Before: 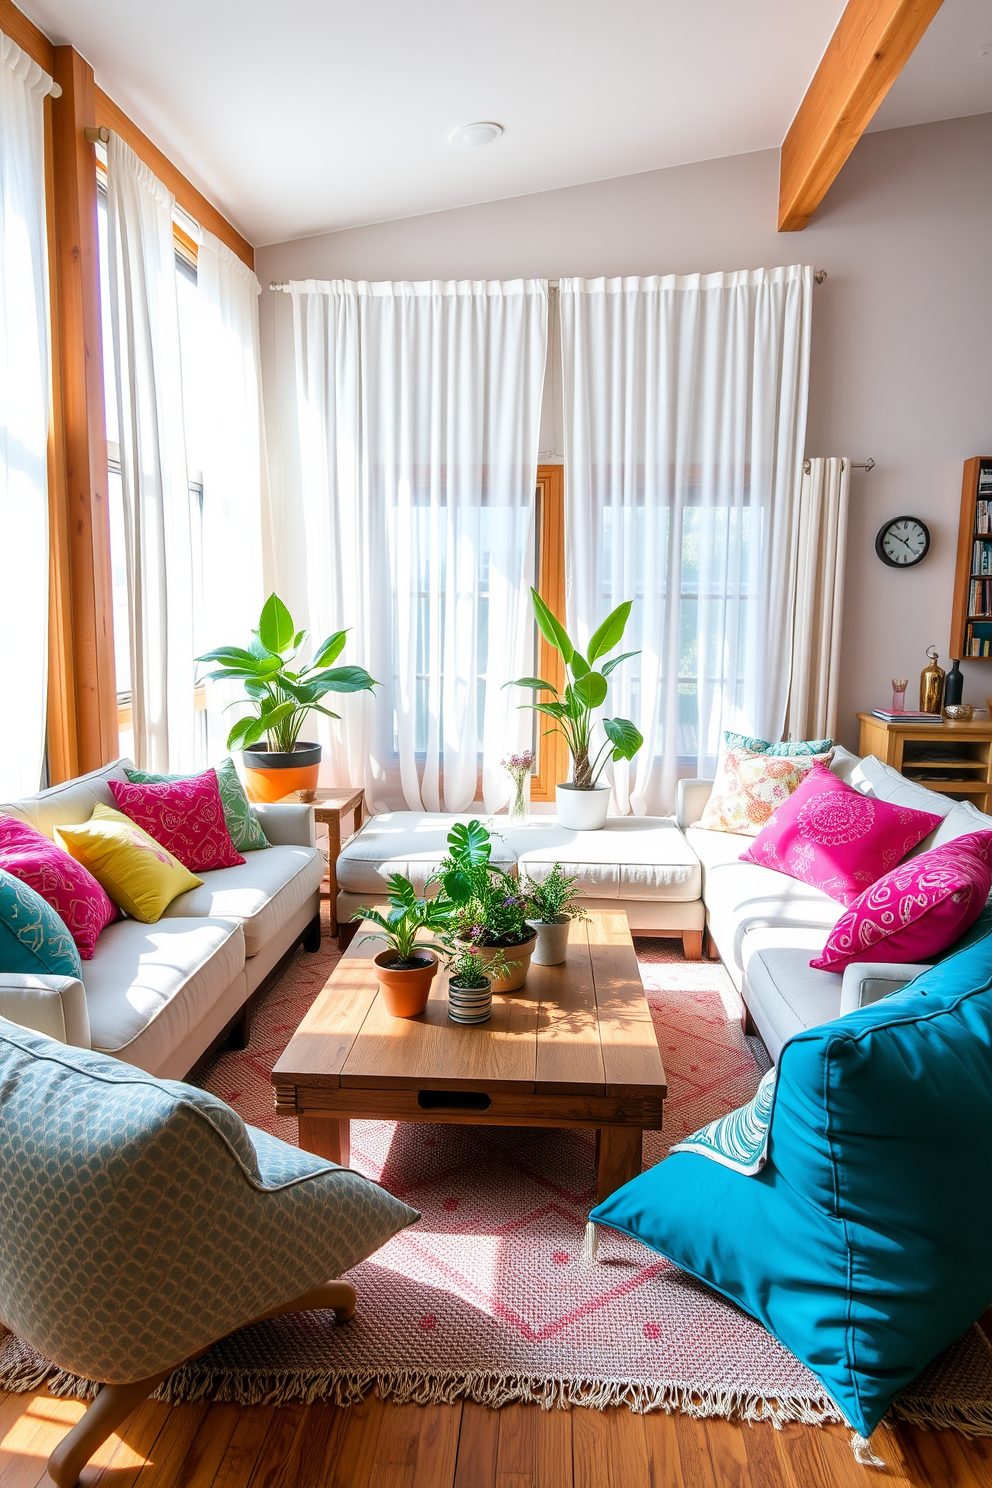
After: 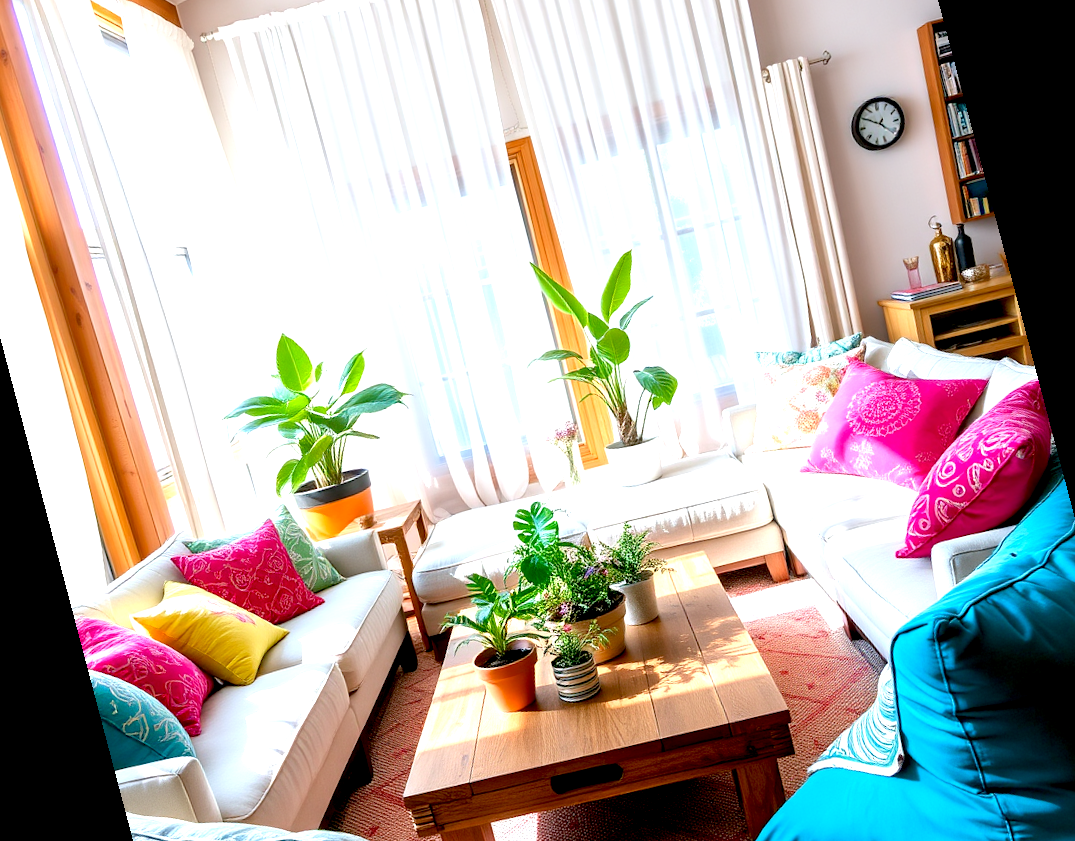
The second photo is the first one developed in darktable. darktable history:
white balance: red 0.988, blue 1.017
exposure: black level correction 0.012, exposure 0.7 EV, compensate exposure bias true, compensate highlight preservation false
rotate and perspective: rotation -14.8°, crop left 0.1, crop right 0.903, crop top 0.25, crop bottom 0.748
